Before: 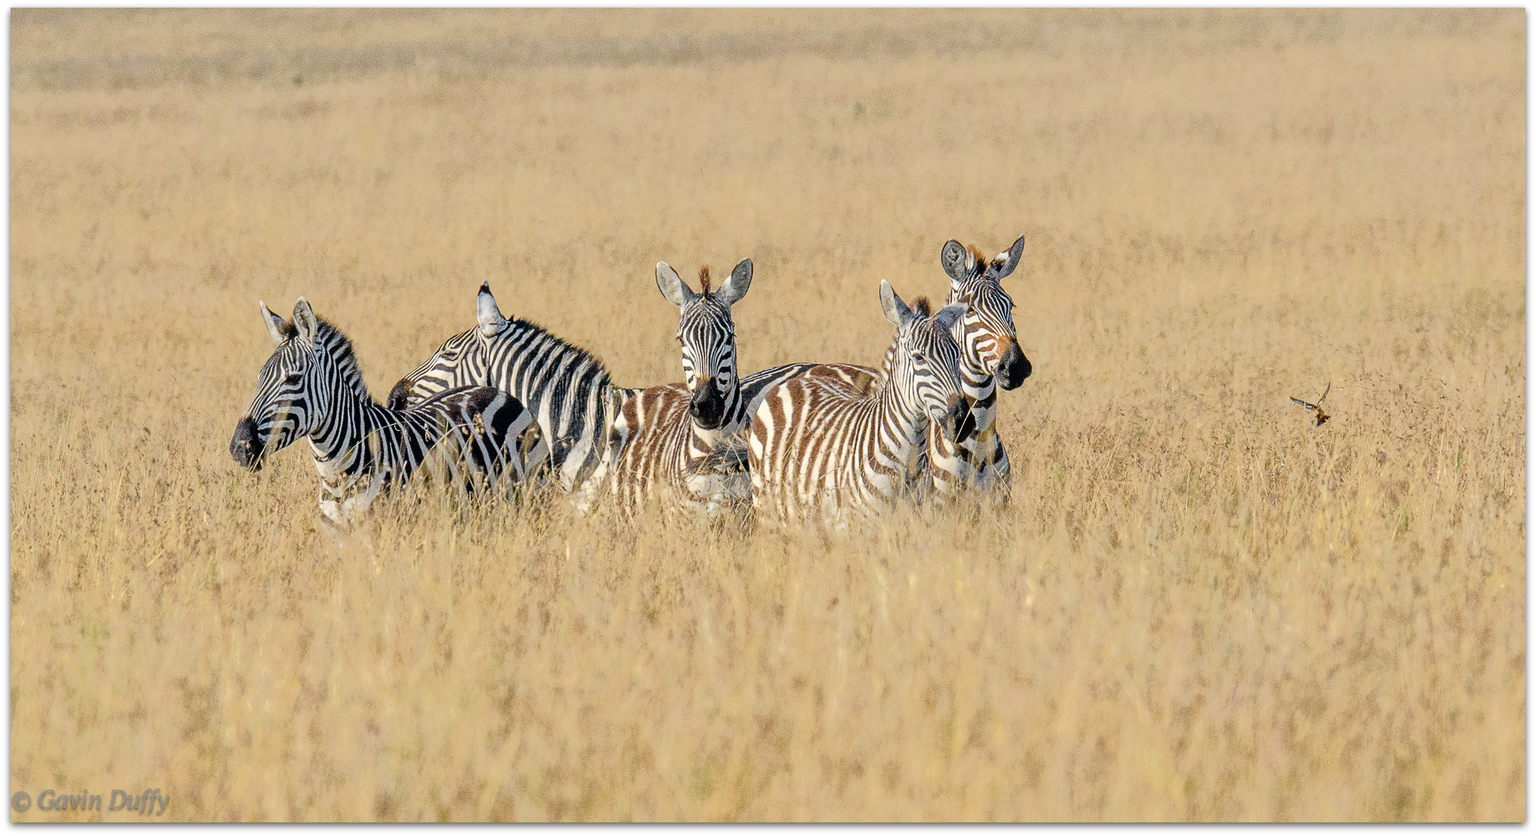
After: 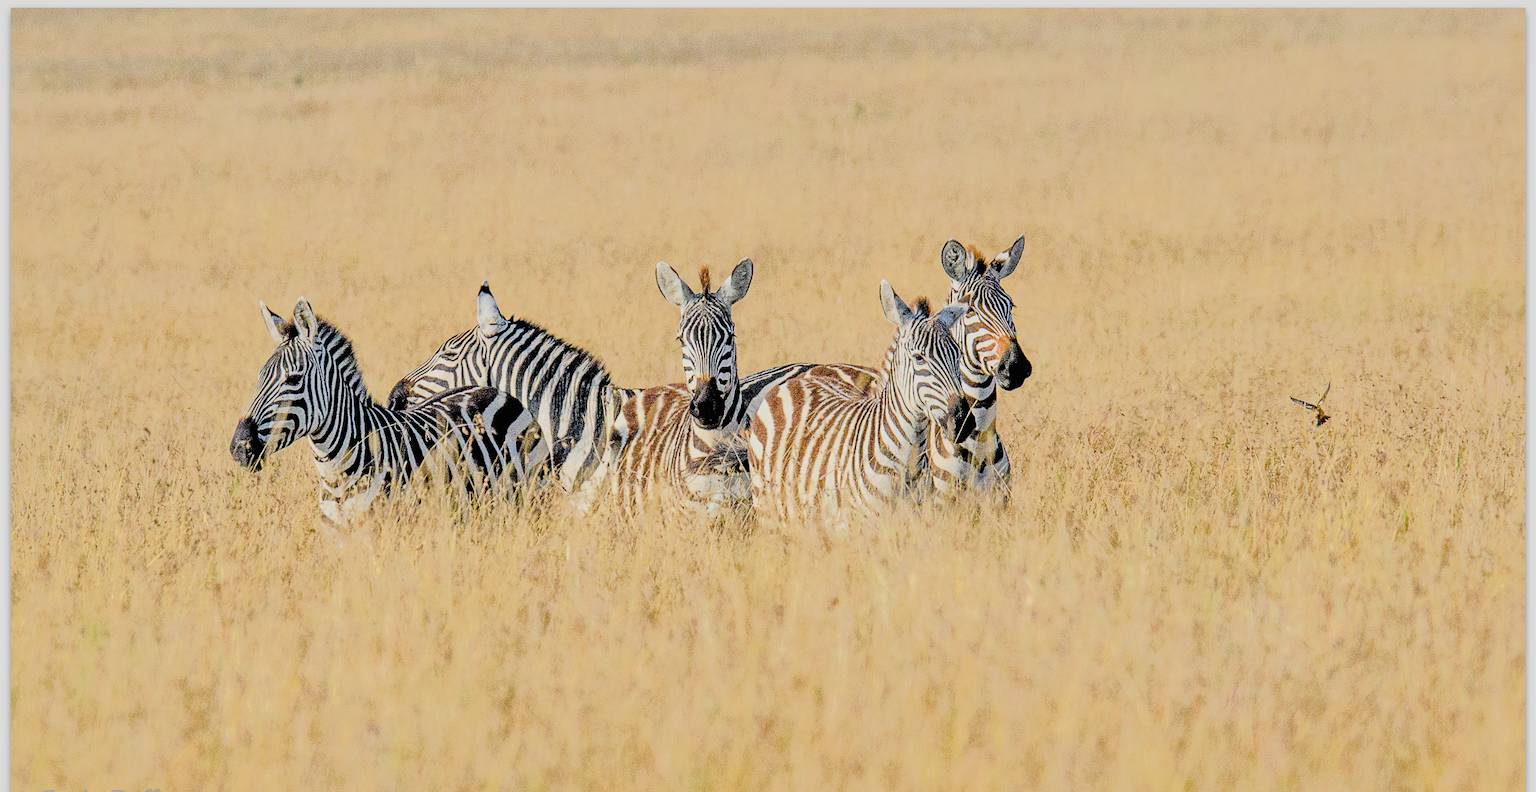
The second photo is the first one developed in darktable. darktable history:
shadows and highlights: on, module defaults
crop and rotate: top 0.005%, bottom 5.161%
contrast brightness saturation: contrast 0.201, brightness 0.167, saturation 0.223
tone equalizer: -8 EV -0.417 EV, -7 EV -0.38 EV, -6 EV -0.317 EV, -5 EV -0.247 EV, -3 EV 0.25 EV, -2 EV 0.348 EV, -1 EV 0.395 EV, +0 EV 0.4 EV, edges refinement/feathering 500, mask exposure compensation -1.57 EV, preserve details no
filmic rgb: black relative exposure -6.04 EV, white relative exposure 6.95 EV, hardness 2.24
